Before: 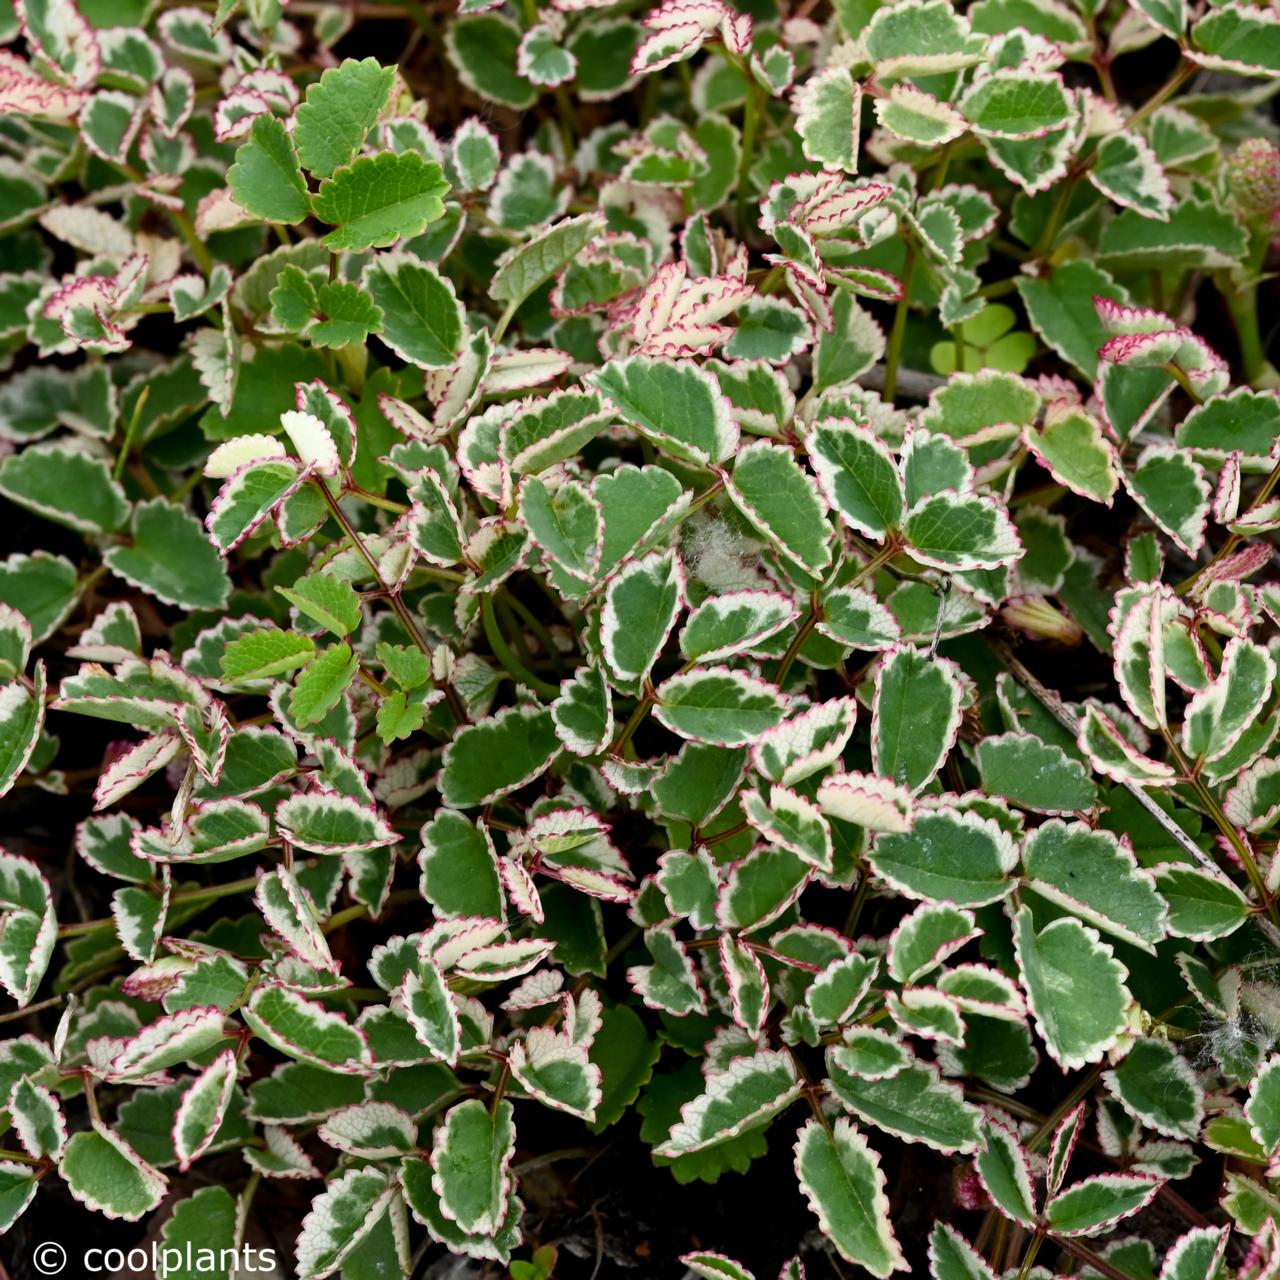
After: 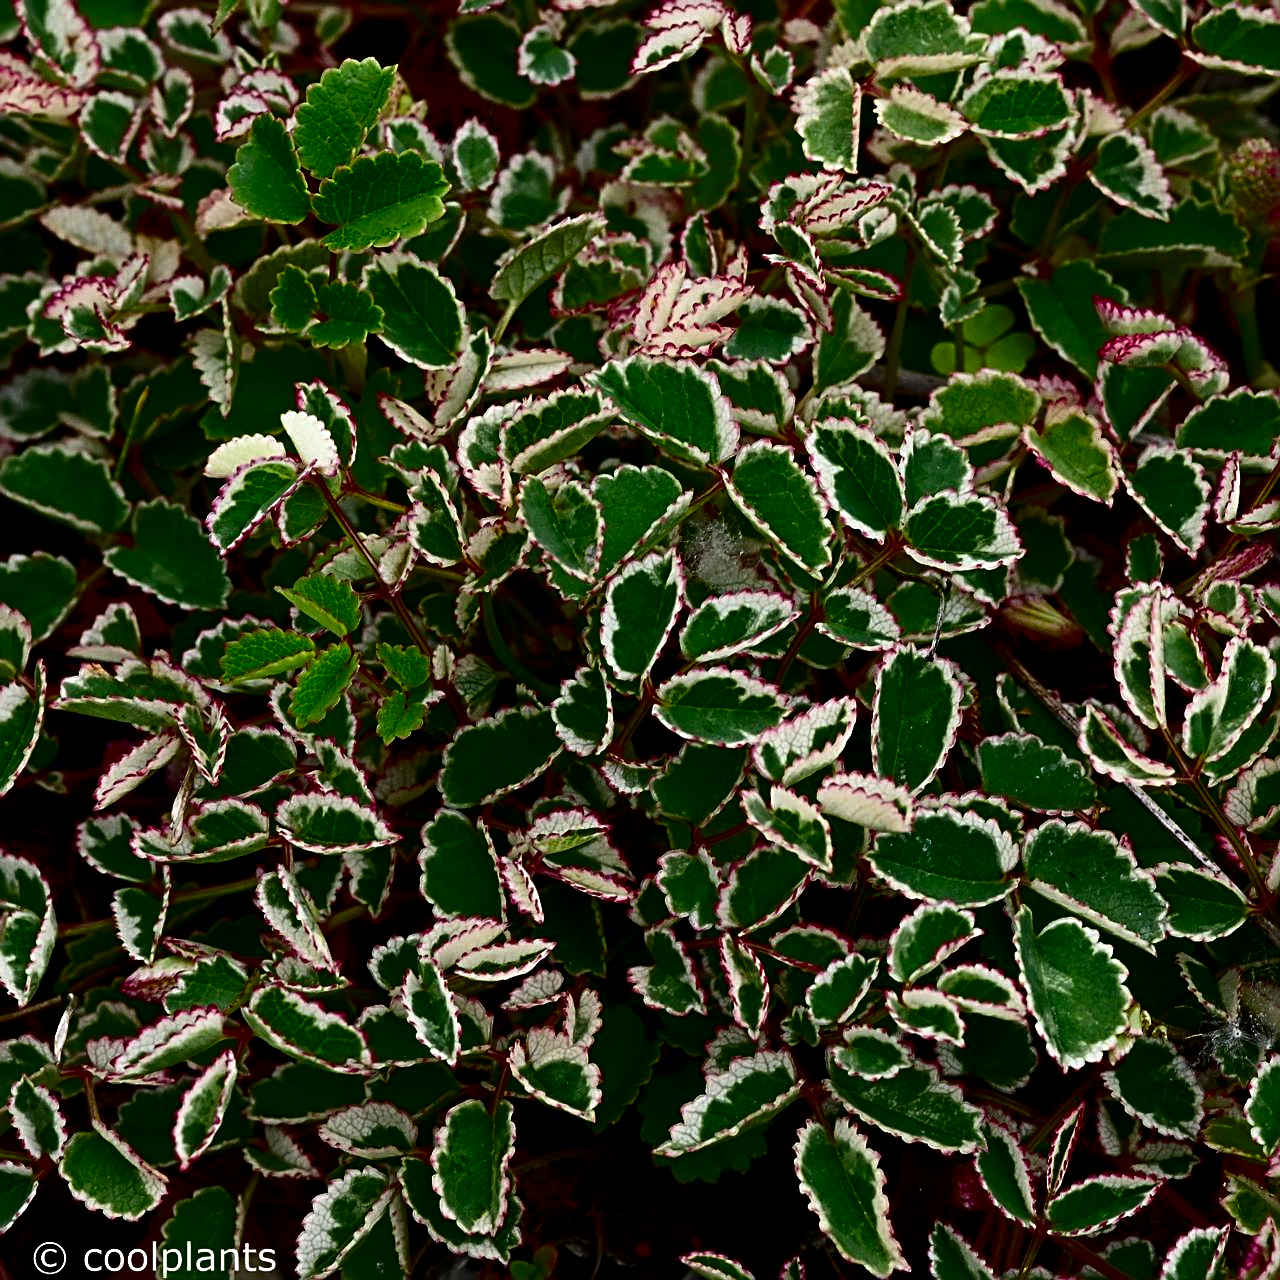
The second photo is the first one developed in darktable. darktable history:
contrast brightness saturation: contrast 0.09, brightness -0.59, saturation 0.17
sharpen: radius 2.543, amount 0.636
